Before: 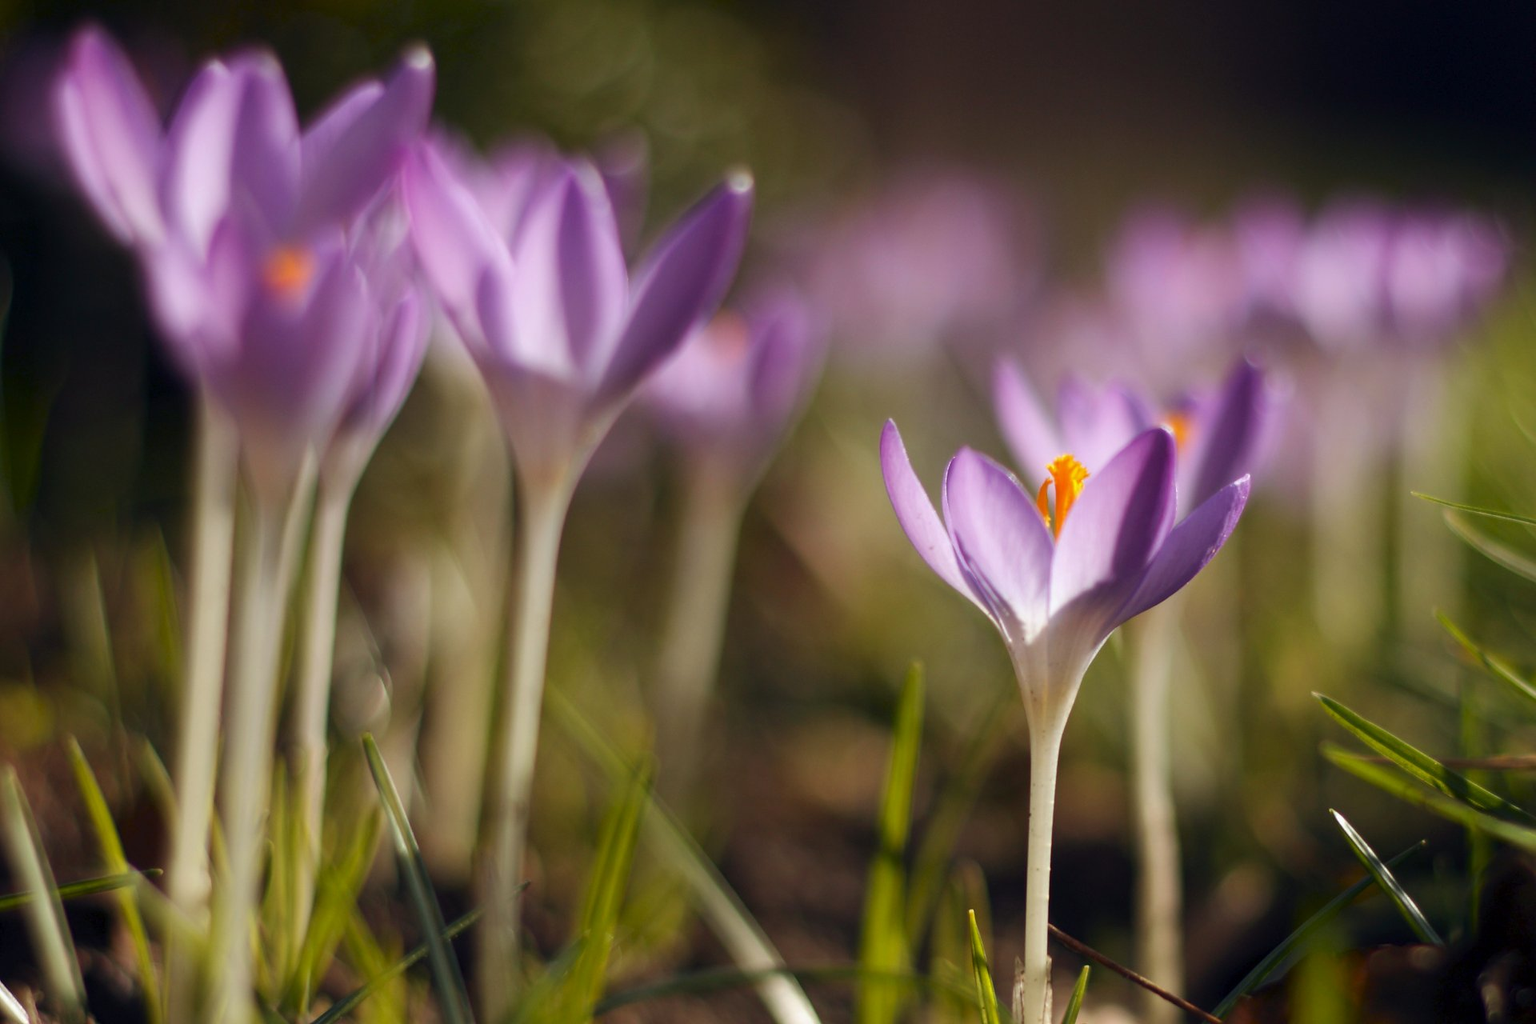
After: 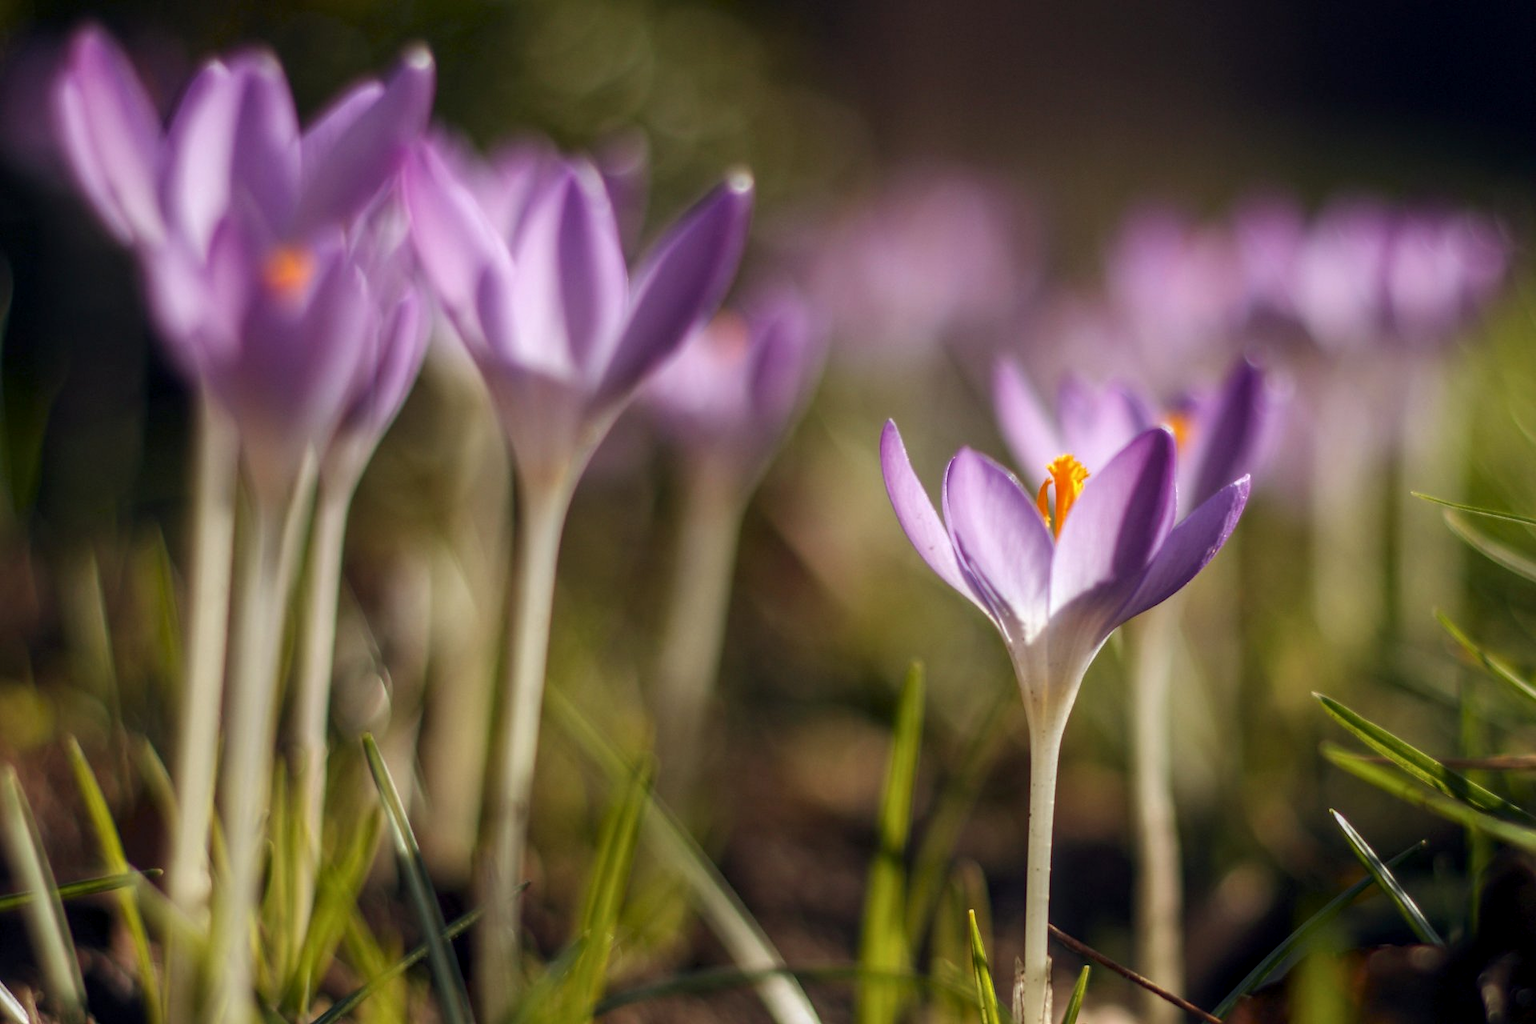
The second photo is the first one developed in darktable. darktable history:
local contrast: highlights 1%, shadows 5%, detail 133%
